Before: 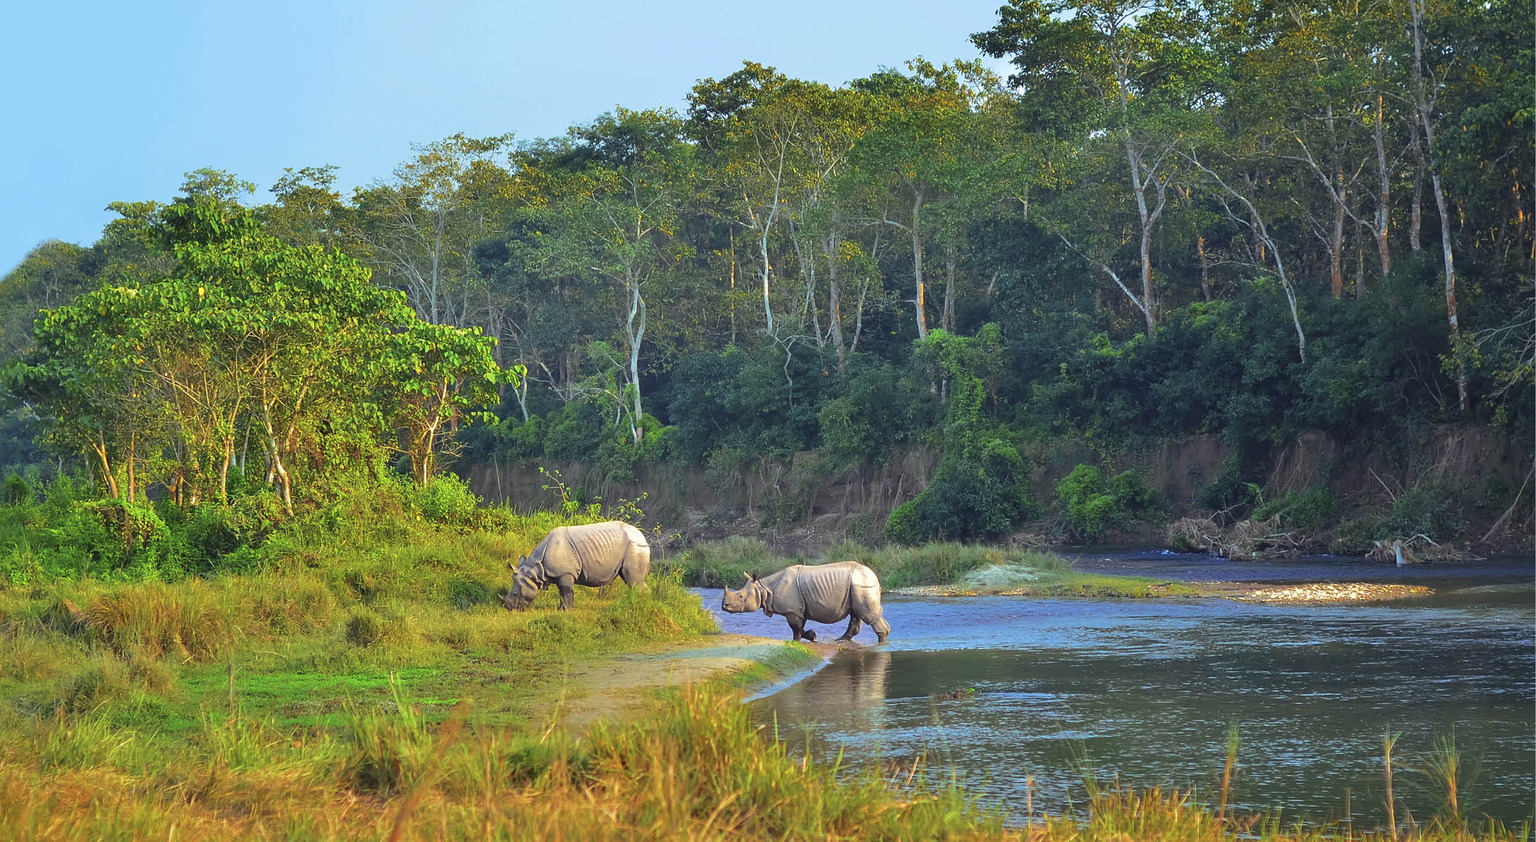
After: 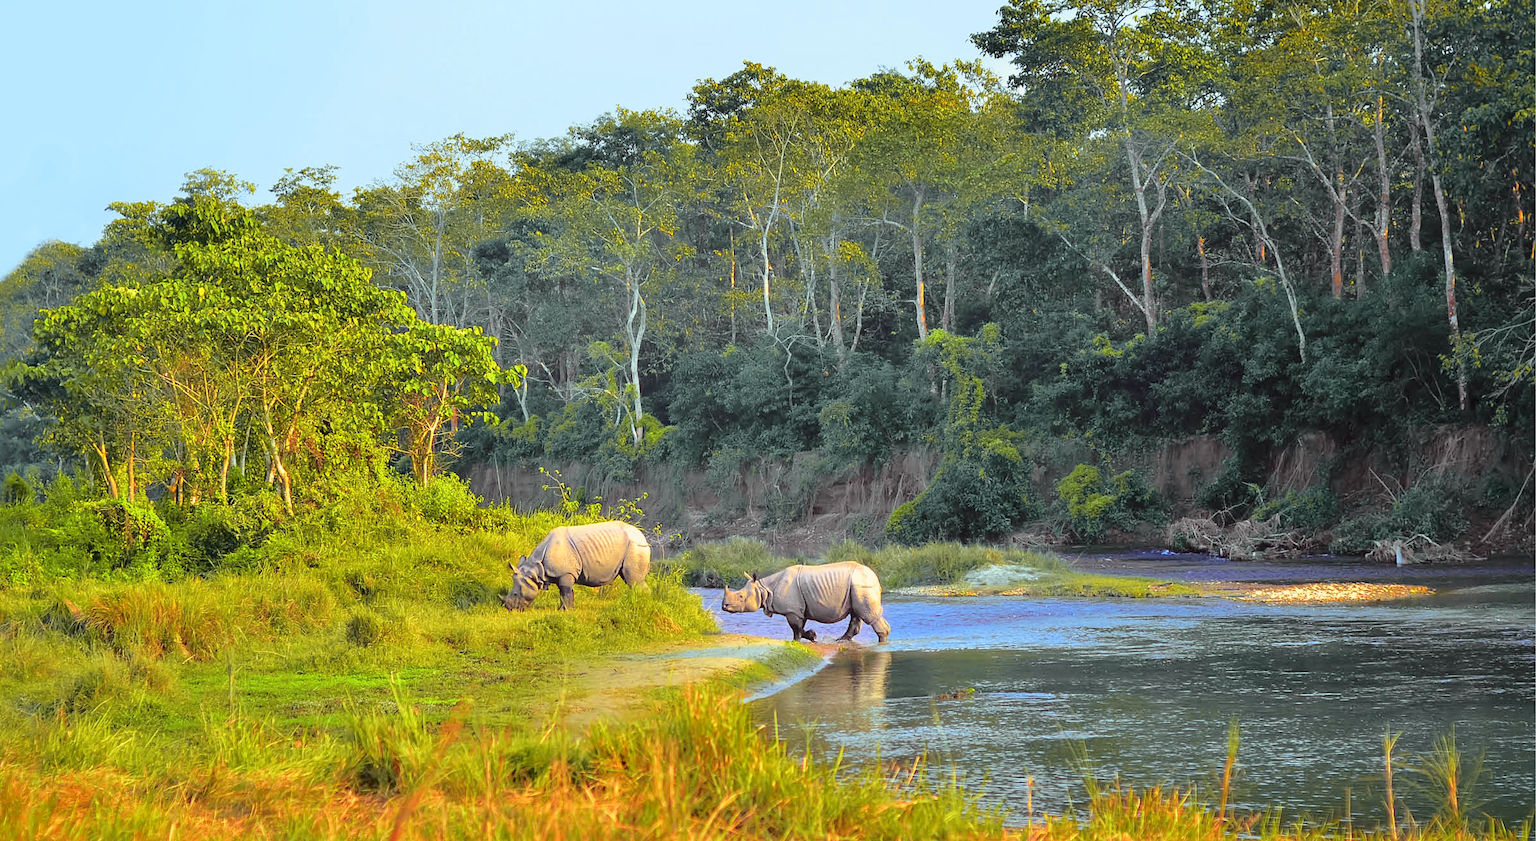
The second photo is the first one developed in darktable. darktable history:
tone curve: curves: ch0 [(0, 0) (0.062, 0.023) (0.168, 0.142) (0.359, 0.44) (0.469, 0.544) (0.634, 0.722) (0.839, 0.909) (0.998, 0.978)]; ch1 [(0, 0) (0.437, 0.453) (0.472, 0.47) (0.502, 0.504) (0.527, 0.546) (0.568, 0.619) (0.608, 0.665) (0.669, 0.748) (0.859, 0.899) (1, 1)]; ch2 [(0, 0) (0.33, 0.301) (0.421, 0.443) (0.473, 0.498) (0.509, 0.5) (0.535, 0.564) (0.575, 0.625) (0.608, 0.676) (1, 1)], color space Lab, independent channels, preserve colors none
